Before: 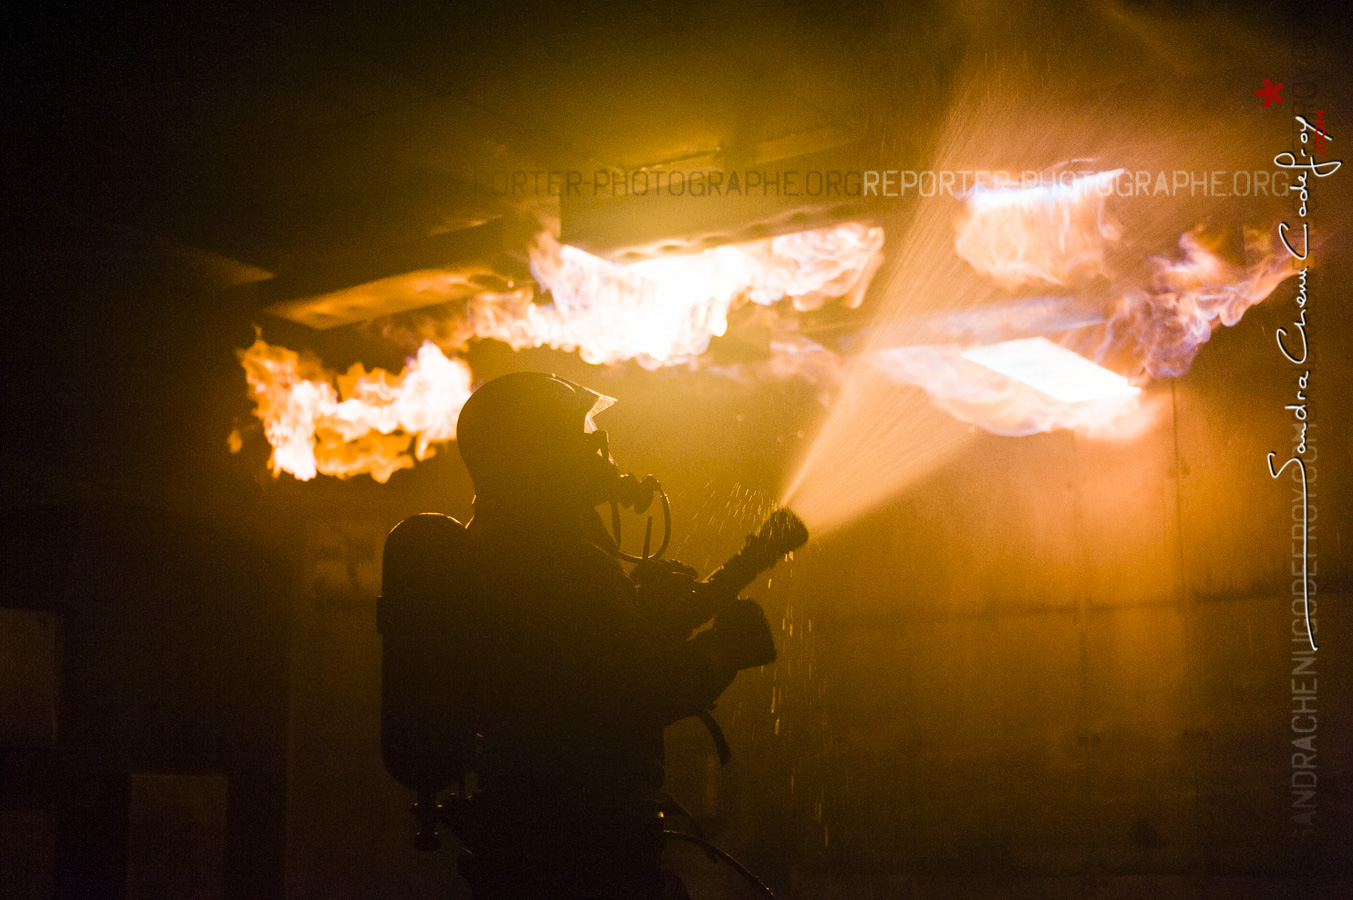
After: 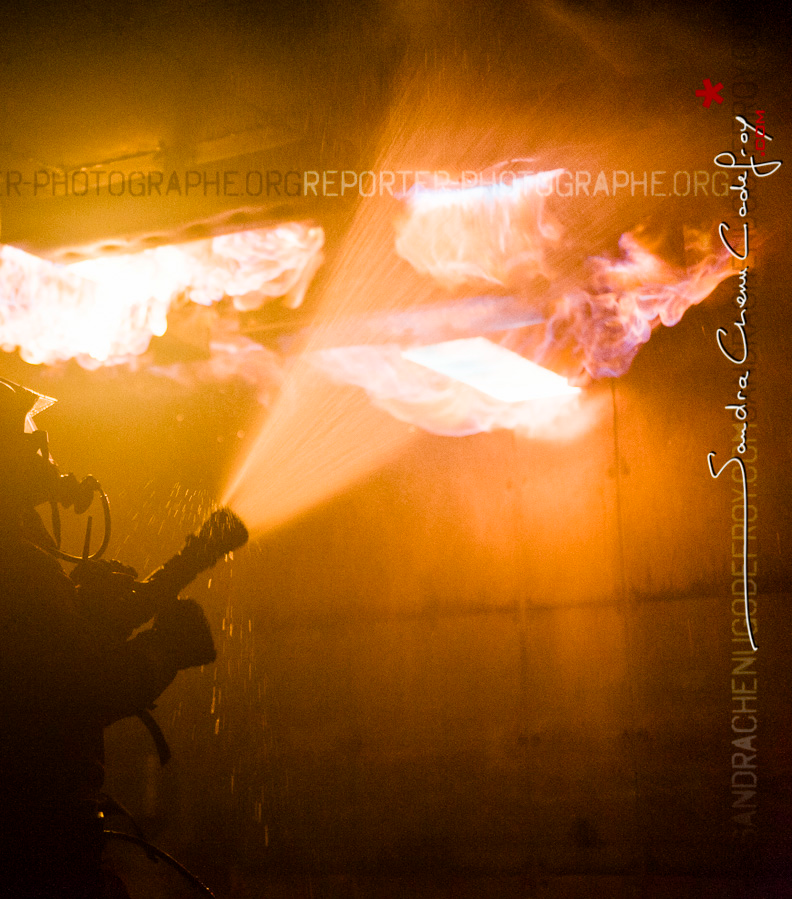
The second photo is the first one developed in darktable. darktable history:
crop: left 41.402%
color balance rgb: perceptual saturation grading › global saturation 20%, perceptual saturation grading › highlights -25%, perceptual saturation grading › shadows 25%
